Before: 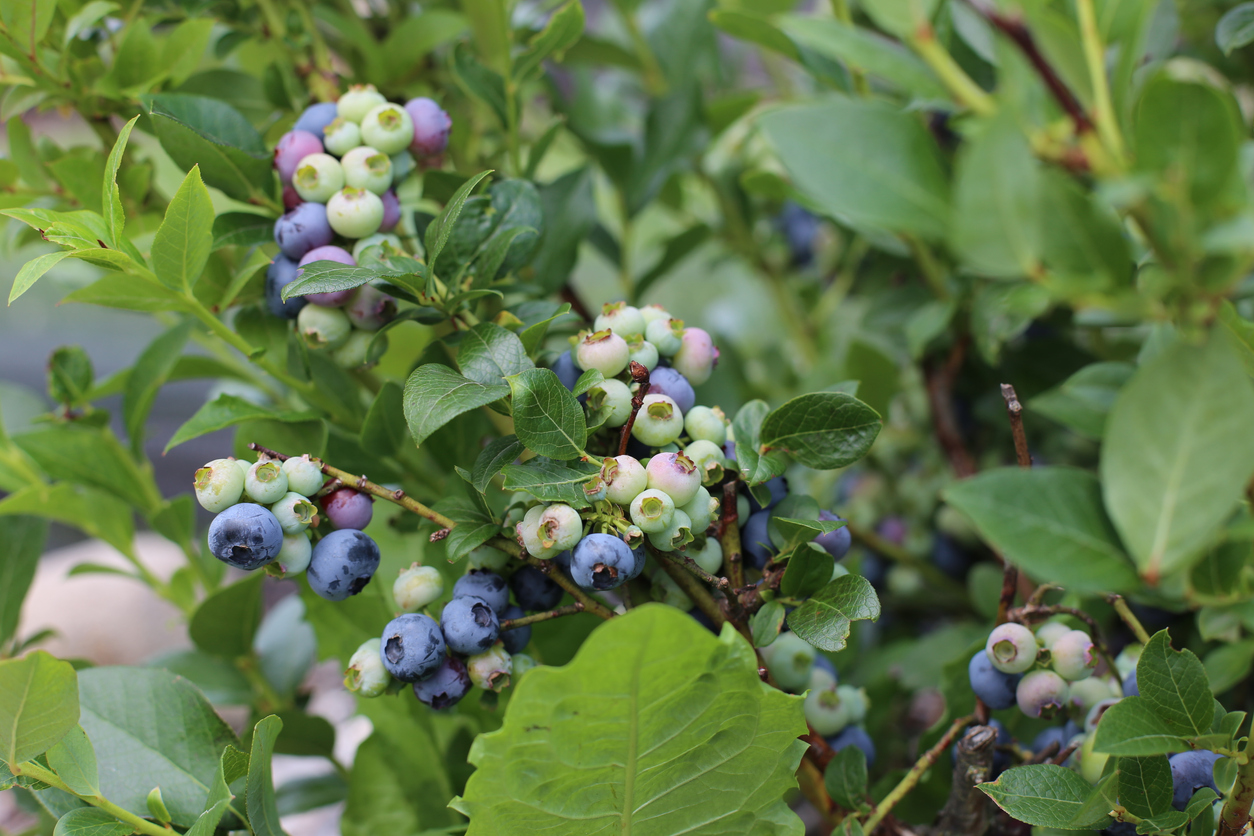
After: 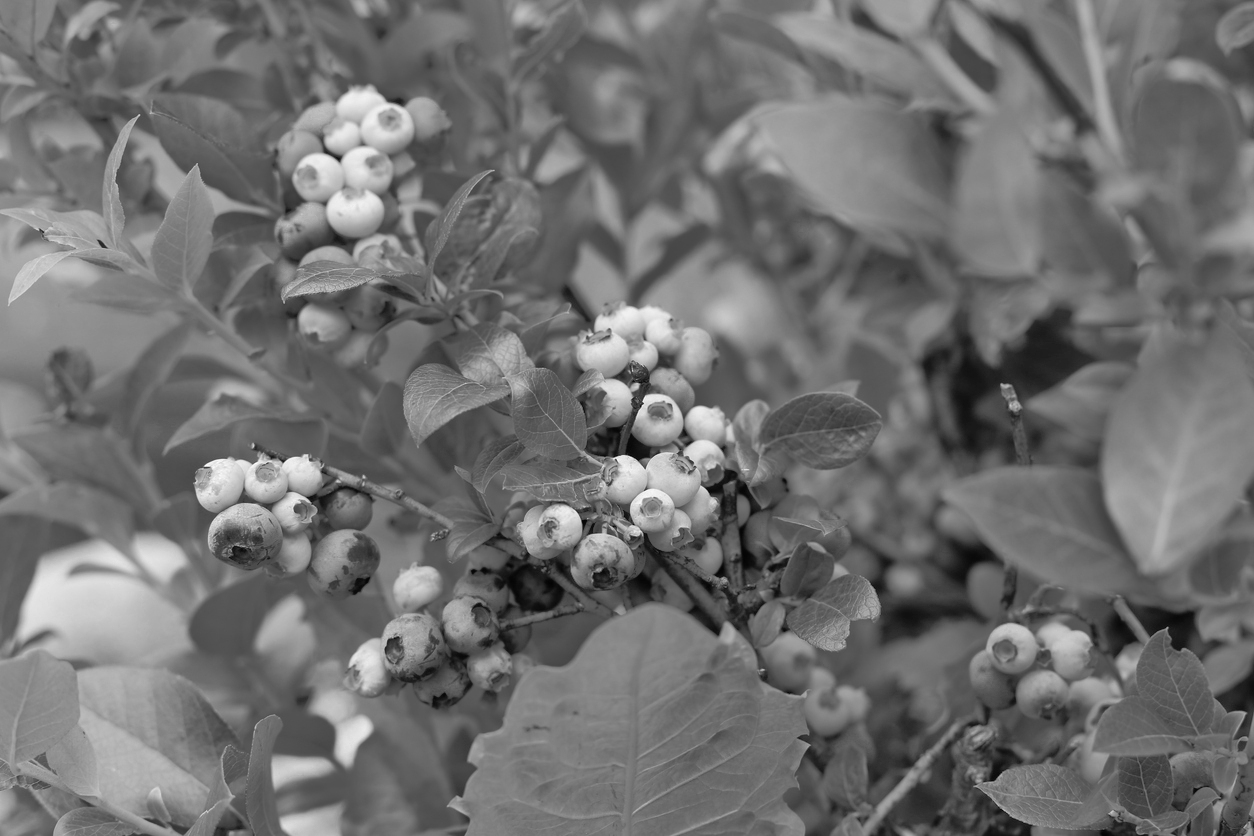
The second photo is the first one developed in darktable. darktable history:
color zones: curves: ch0 [(0.27, 0.396) (0.563, 0.504) (0.75, 0.5) (0.787, 0.307)]
monochrome: on, module defaults
tone equalizer: -8 EV -0.528 EV, -7 EV -0.319 EV, -6 EV -0.083 EV, -5 EV 0.413 EV, -4 EV 0.985 EV, -3 EV 0.791 EV, -2 EV -0.01 EV, -1 EV 0.14 EV, +0 EV -0.012 EV, smoothing 1
color correction: saturation 0.5
